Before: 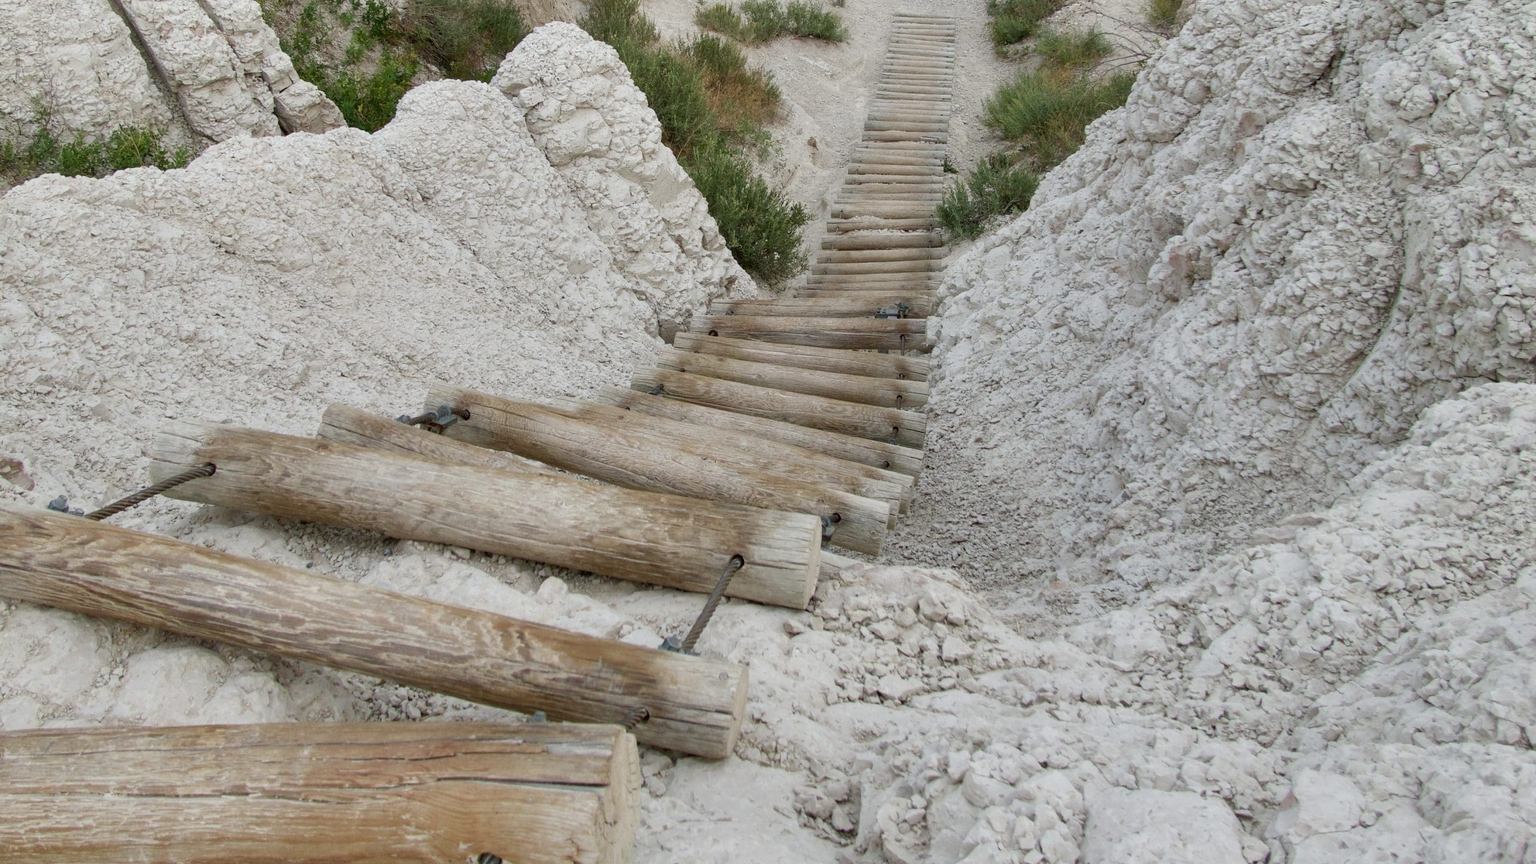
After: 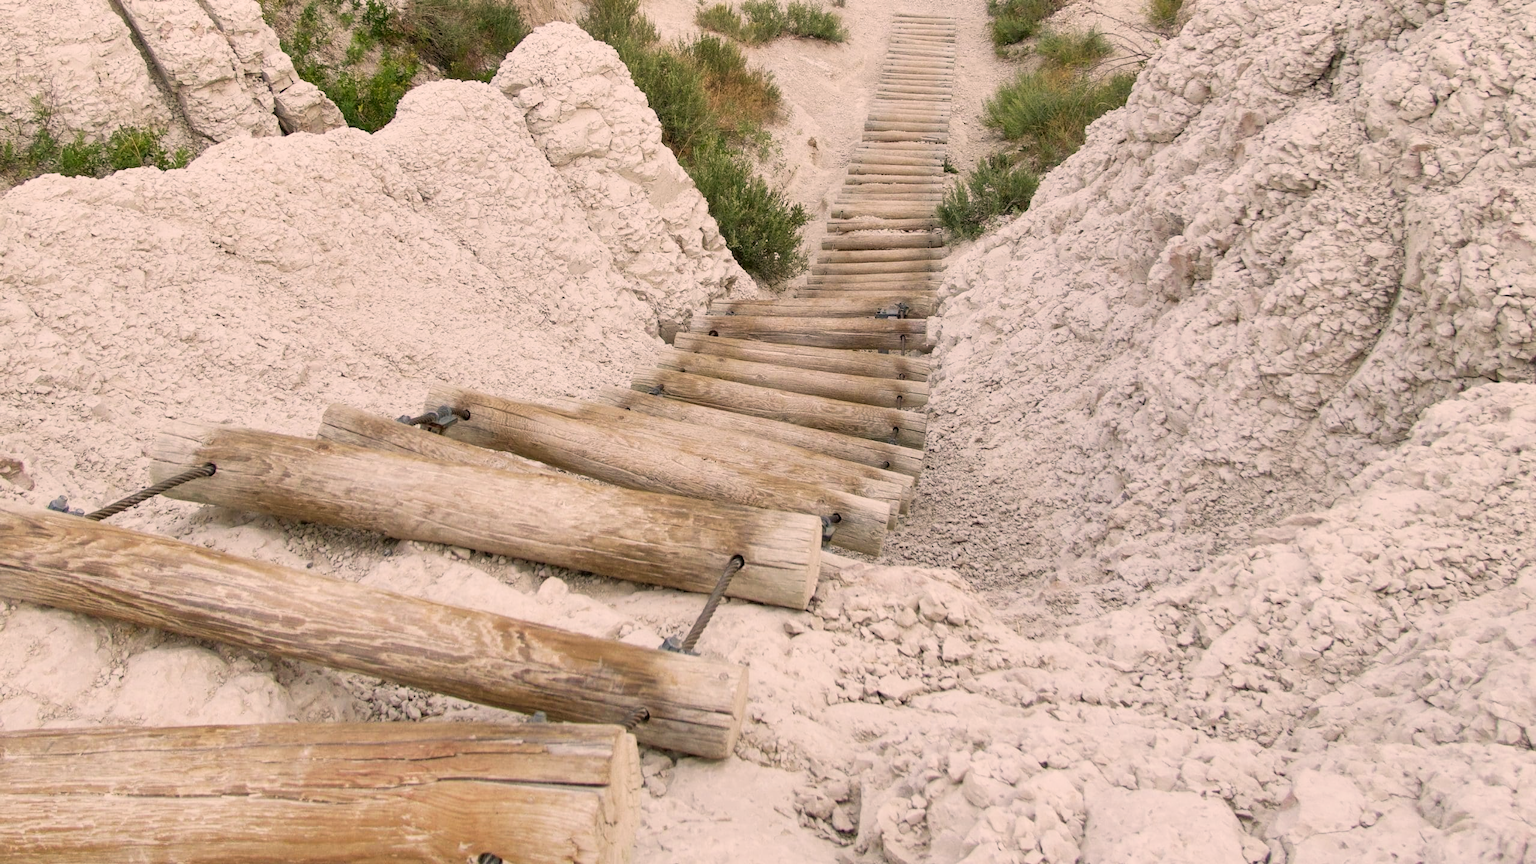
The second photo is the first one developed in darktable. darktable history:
color correction: highlights a* 11.71, highlights b* 12.2
base curve: curves: ch0 [(0, 0) (0.088, 0.125) (0.176, 0.251) (0.354, 0.501) (0.613, 0.749) (1, 0.877)], preserve colors none
